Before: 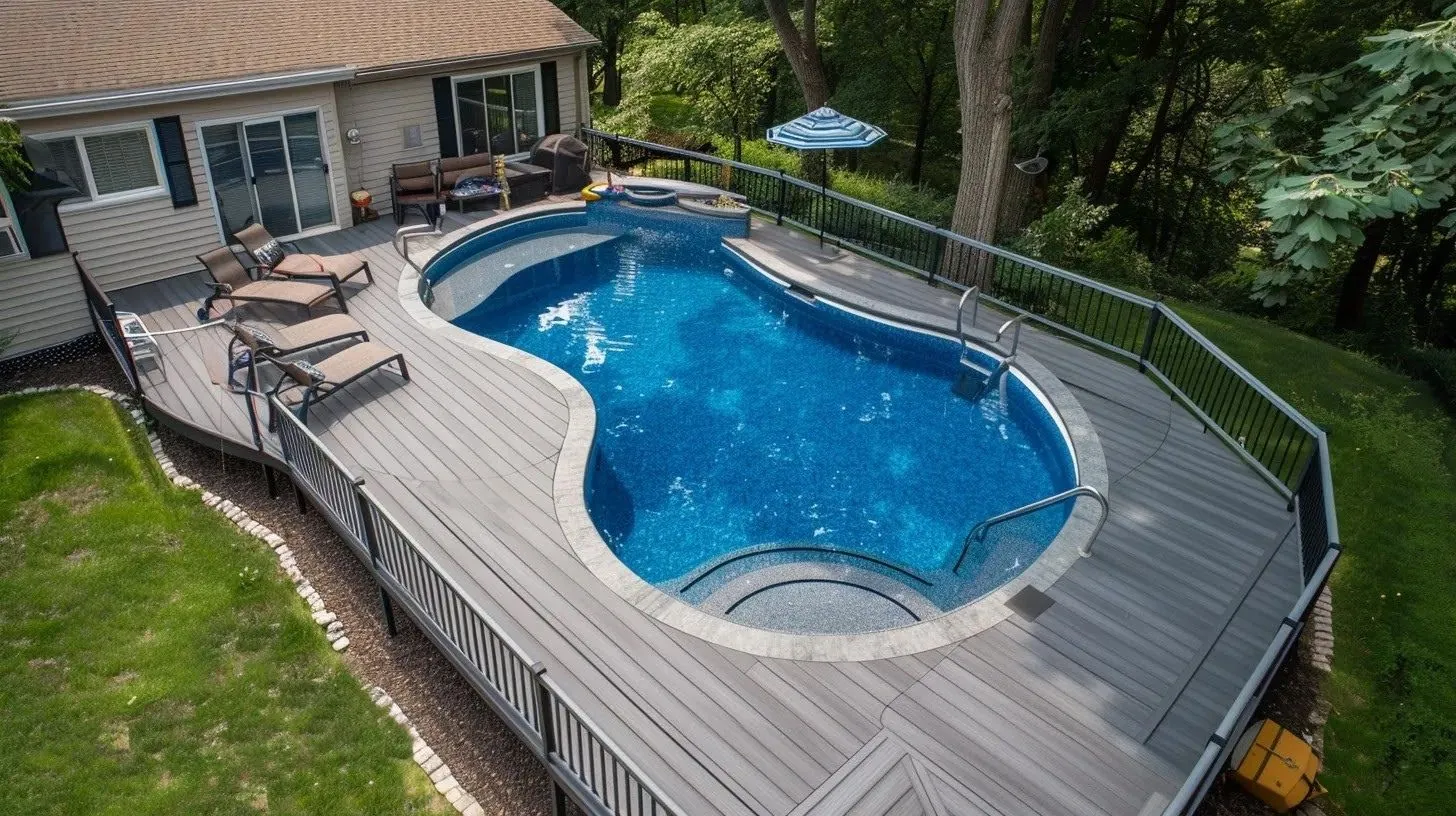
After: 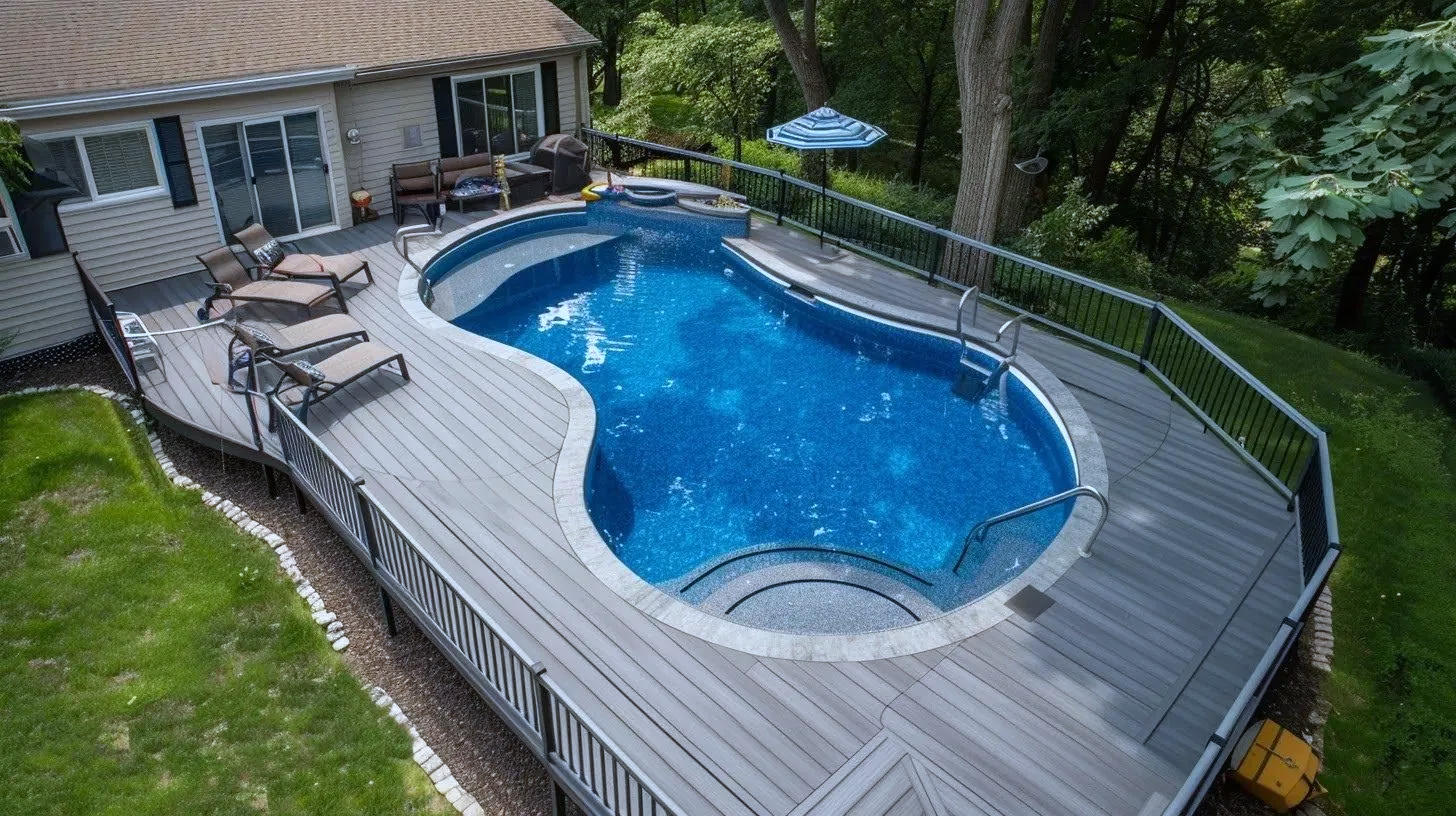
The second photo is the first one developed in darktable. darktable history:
tone equalizer: on, module defaults
white balance: red 0.924, blue 1.095
